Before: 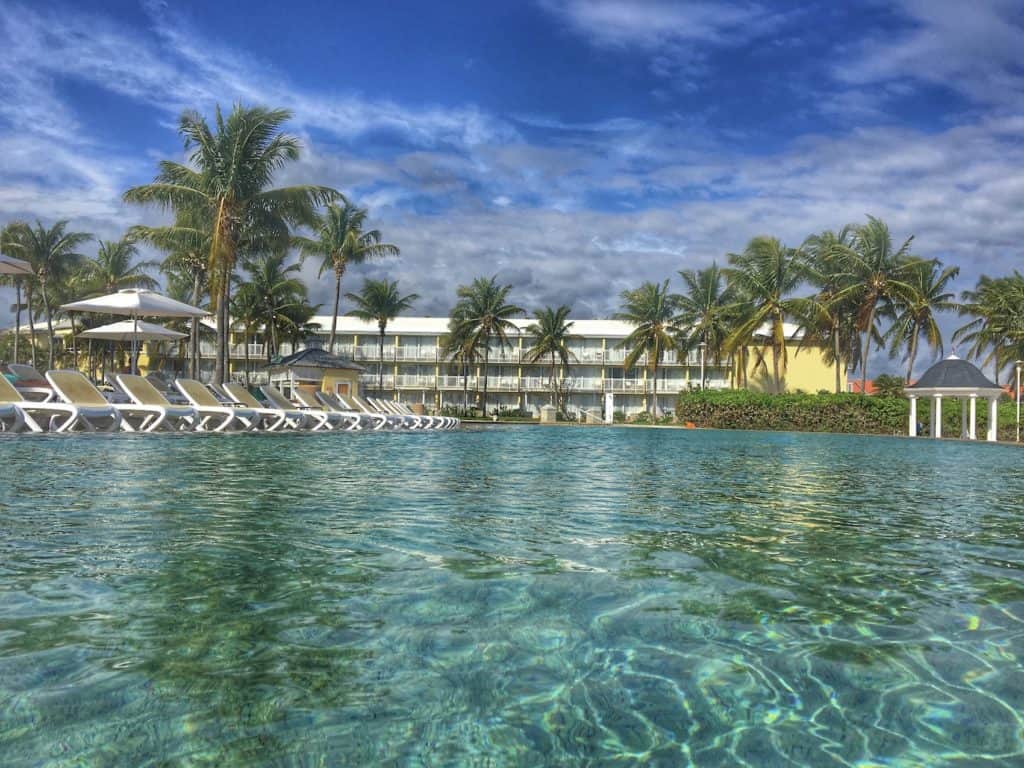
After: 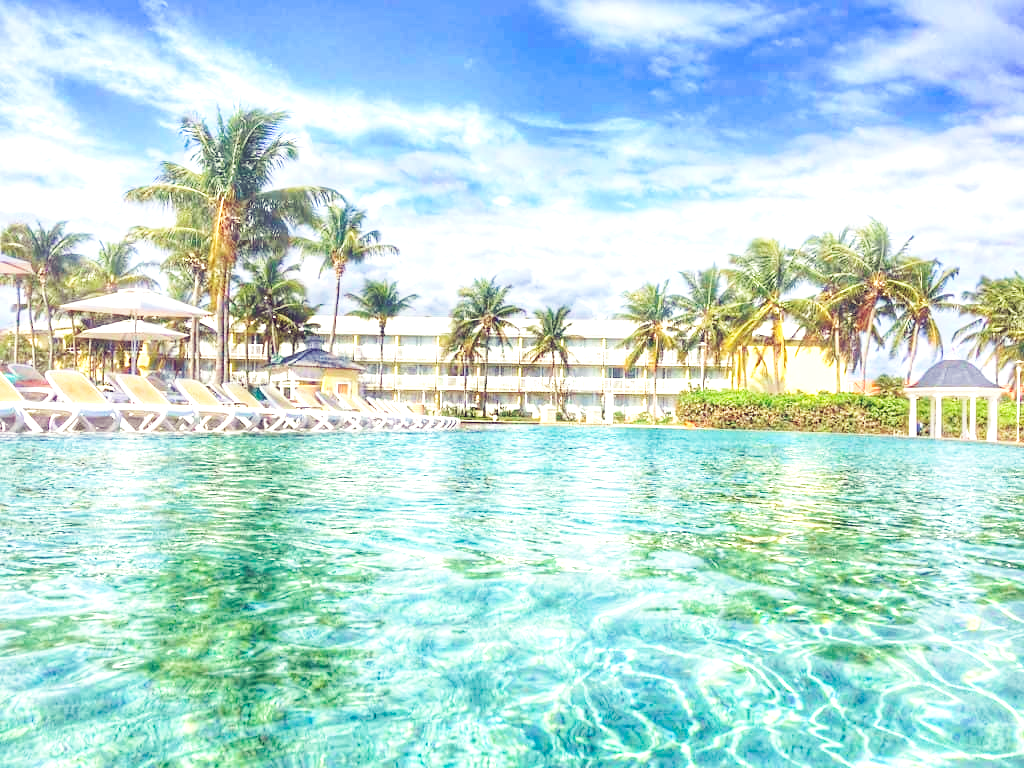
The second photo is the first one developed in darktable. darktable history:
velvia: on, module defaults
exposure: black level correction -0.002, exposure 1.35 EV, compensate highlight preservation false
base curve: curves: ch0 [(0, 0) (0.032, 0.025) (0.121, 0.166) (0.206, 0.329) (0.605, 0.79) (1, 1)], preserve colors none
color balance: lift [1.001, 0.997, 0.99, 1.01], gamma [1.007, 1, 0.975, 1.025], gain [1, 1.065, 1.052, 0.935], contrast 13.25%
